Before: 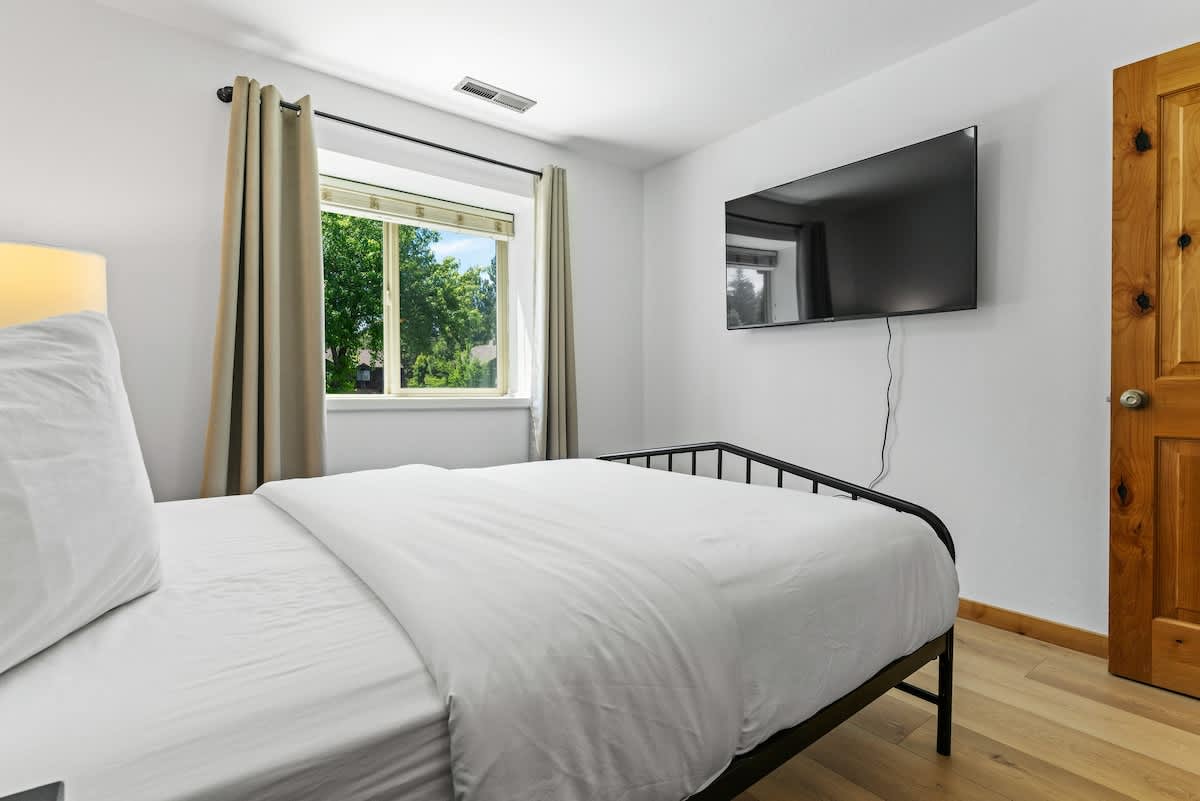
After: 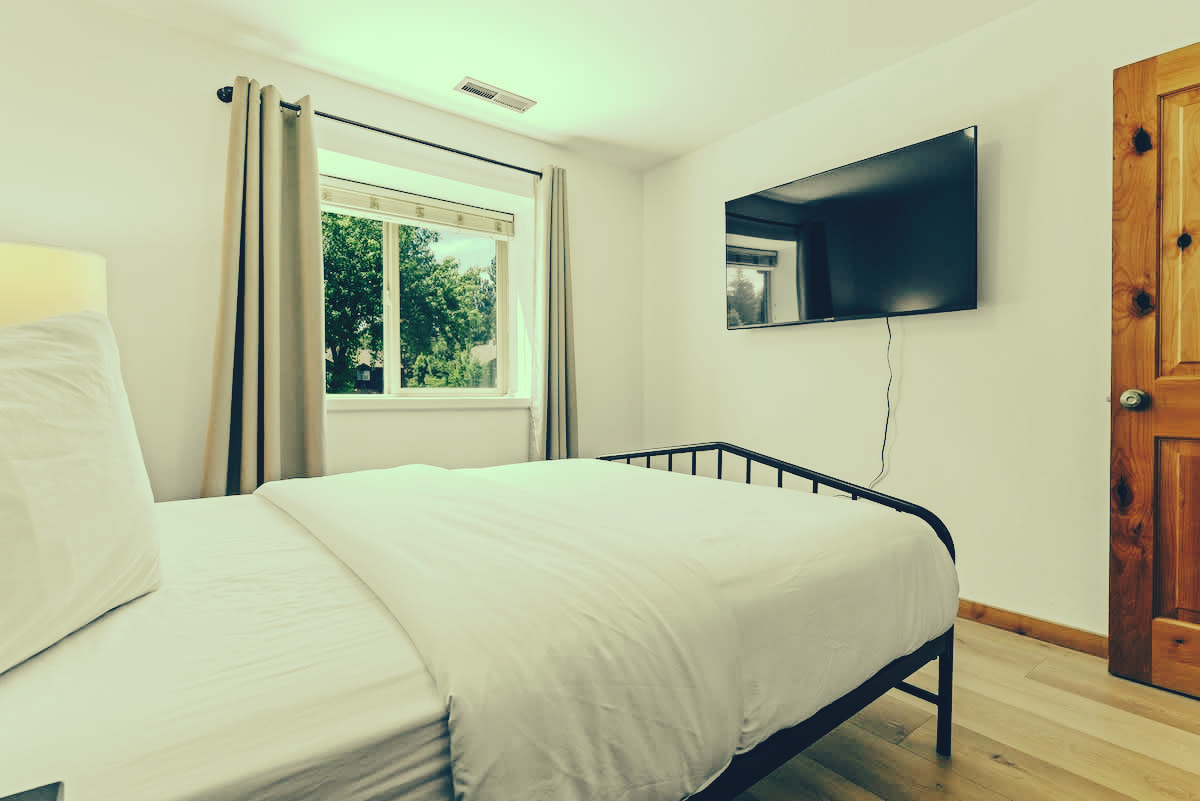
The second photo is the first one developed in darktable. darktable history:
tone curve: curves: ch0 [(0, 0) (0.003, 0.079) (0.011, 0.083) (0.025, 0.088) (0.044, 0.095) (0.069, 0.106) (0.1, 0.115) (0.136, 0.127) (0.177, 0.152) (0.224, 0.198) (0.277, 0.263) (0.335, 0.371) (0.399, 0.483) (0.468, 0.582) (0.543, 0.664) (0.623, 0.726) (0.709, 0.793) (0.801, 0.842) (0.898, 0.896) (1, 1)], preserve colors none
color look up table: target L [91.98, 87.53, 80.66, 65.31, 59.68, 65.1, 65.26, 52.06, 44.23, 35.15, 32.5, 24.47, 201.58, 83.51, 82.71, 80.35, 62.22, 60.04, 59.99, 56.58, 61.21, 52.06, 38.32, 34.11, 36.54, 26.32, 13.44, 1.6, 94.07, 88.67, 77.7, 74.31, 87.91, 86.79, 65.58, 53.97, 66.67, 51.54, 76.46, 46.12, 49.63, 33.08, 32.77, 9.786, 86, 59.29, 48.52, 46.59, 9.056], target a [-29.39, -40.97, -60.11, -43.66, -54.17, -21.99, -10.63, -20.63, -32.76, -16.78, -18.27, -15.08, 0, -3.819, -7.876, 8.176, 21.28, 42.63, 6.086, 1.729, 45, 33.09, 2.558, 12.53, 32.65, 20.04, -11.79, -1.082, -10.68, -2.169, -4.491, -14.48, -2.235, 0.229, 1.304, -3.536, 0.928, 42.55, 7.431, 20.11, 15.3, 2.26, 10.74, -2.617, -64.49, -34.13, -28.49, -9.377, -19.47], target b [46.76, 57.9, 43.58, 21.52, 36.91, 41.83, 23.09, 17.92, 23.83, 14.69, 7.883, -3.679, -0.001, 49.34, 63.39, 34.61, 40.62, 44.92, 23.27, 42.4, 28.81, 15.09, 4.885, 17.63, 22.3, -0.248, -9.587, -27.85, 22.48, 18.74, 22.35, 6.63, 16.14, 16.18, 11.86, 12.67, -14.98, 8.664, 0.465, 4.697, 1.871, -22.78, -27.56, -21.69, 12.43, -2.898, 4.315, -1.254, -23.72], num patches 49
